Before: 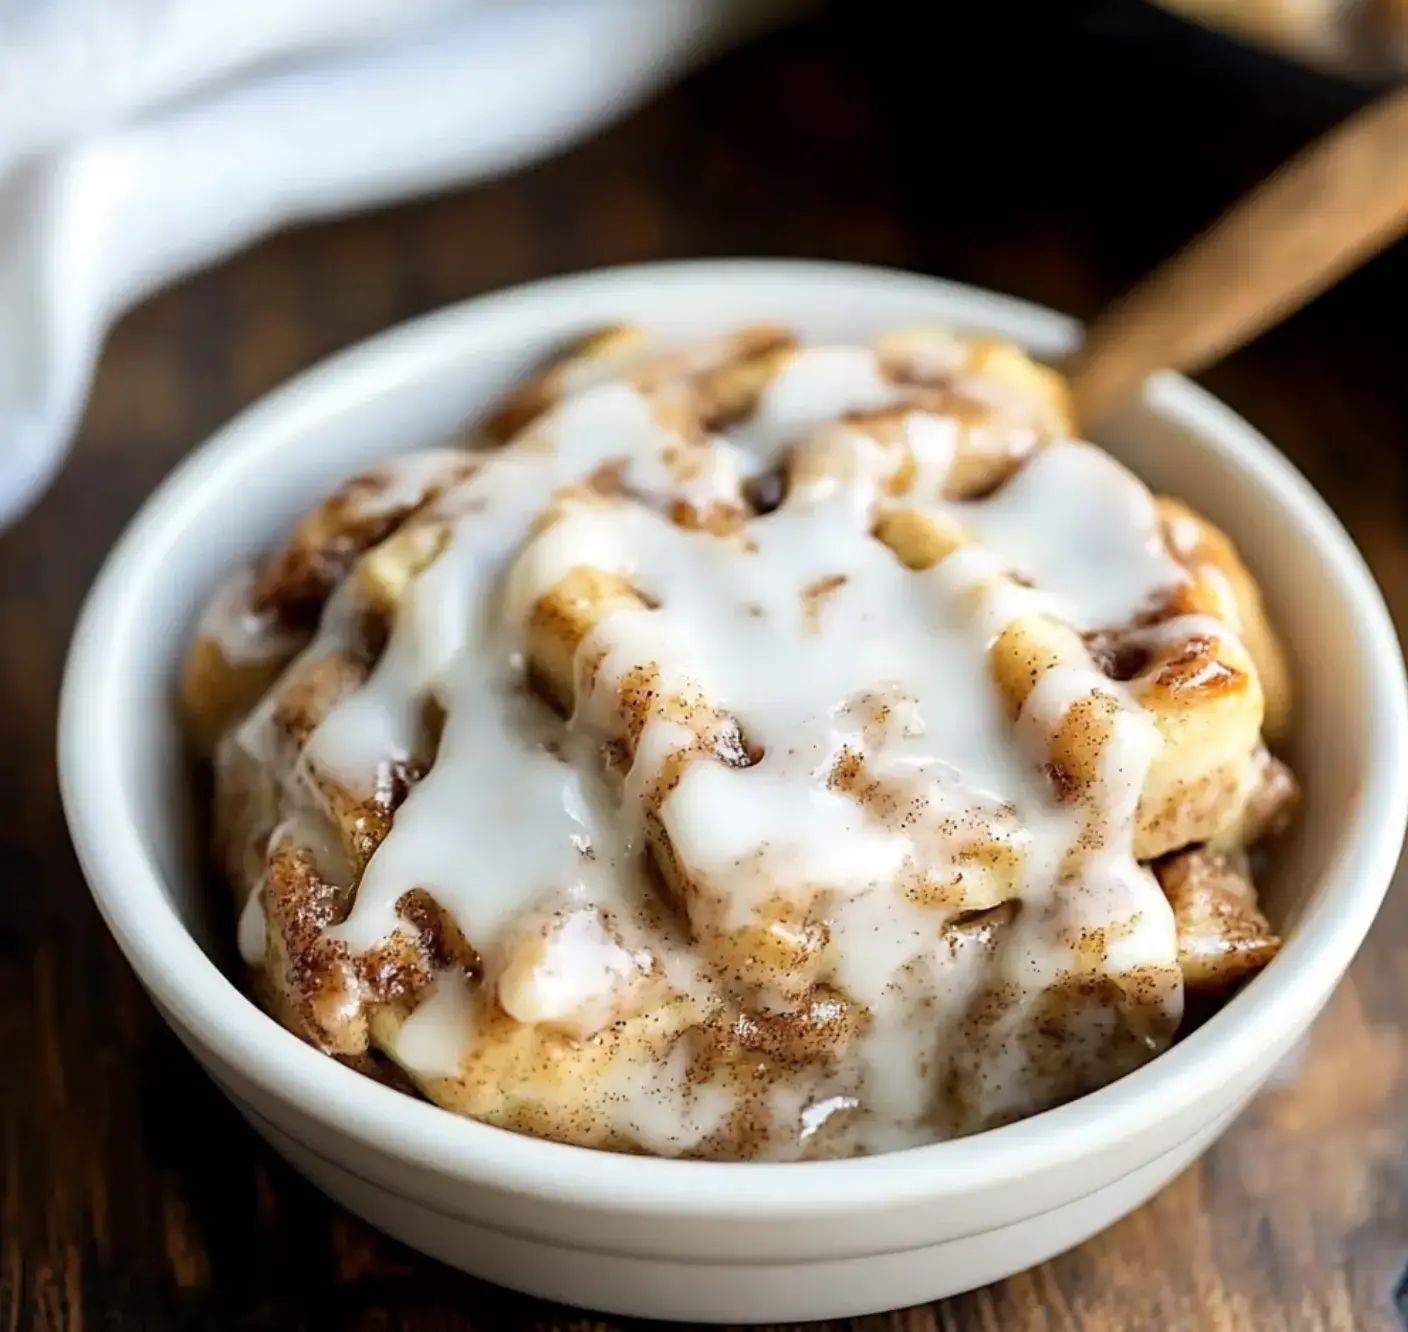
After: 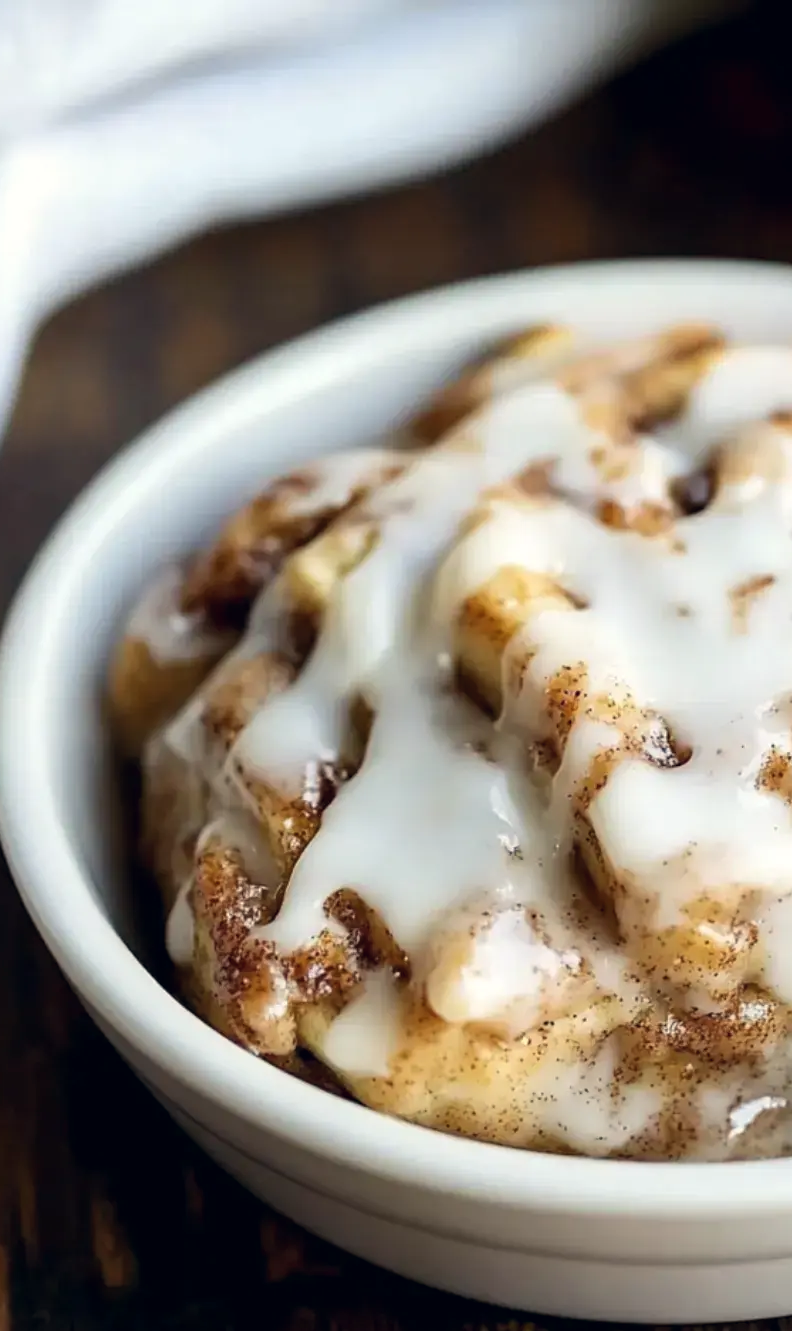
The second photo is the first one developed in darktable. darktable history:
crop: left 5.114%, right 38.589%
color correction: highlights a* 0.207, highlights b* 2.7, shadows a* -0.874, shadows b* -4.78
